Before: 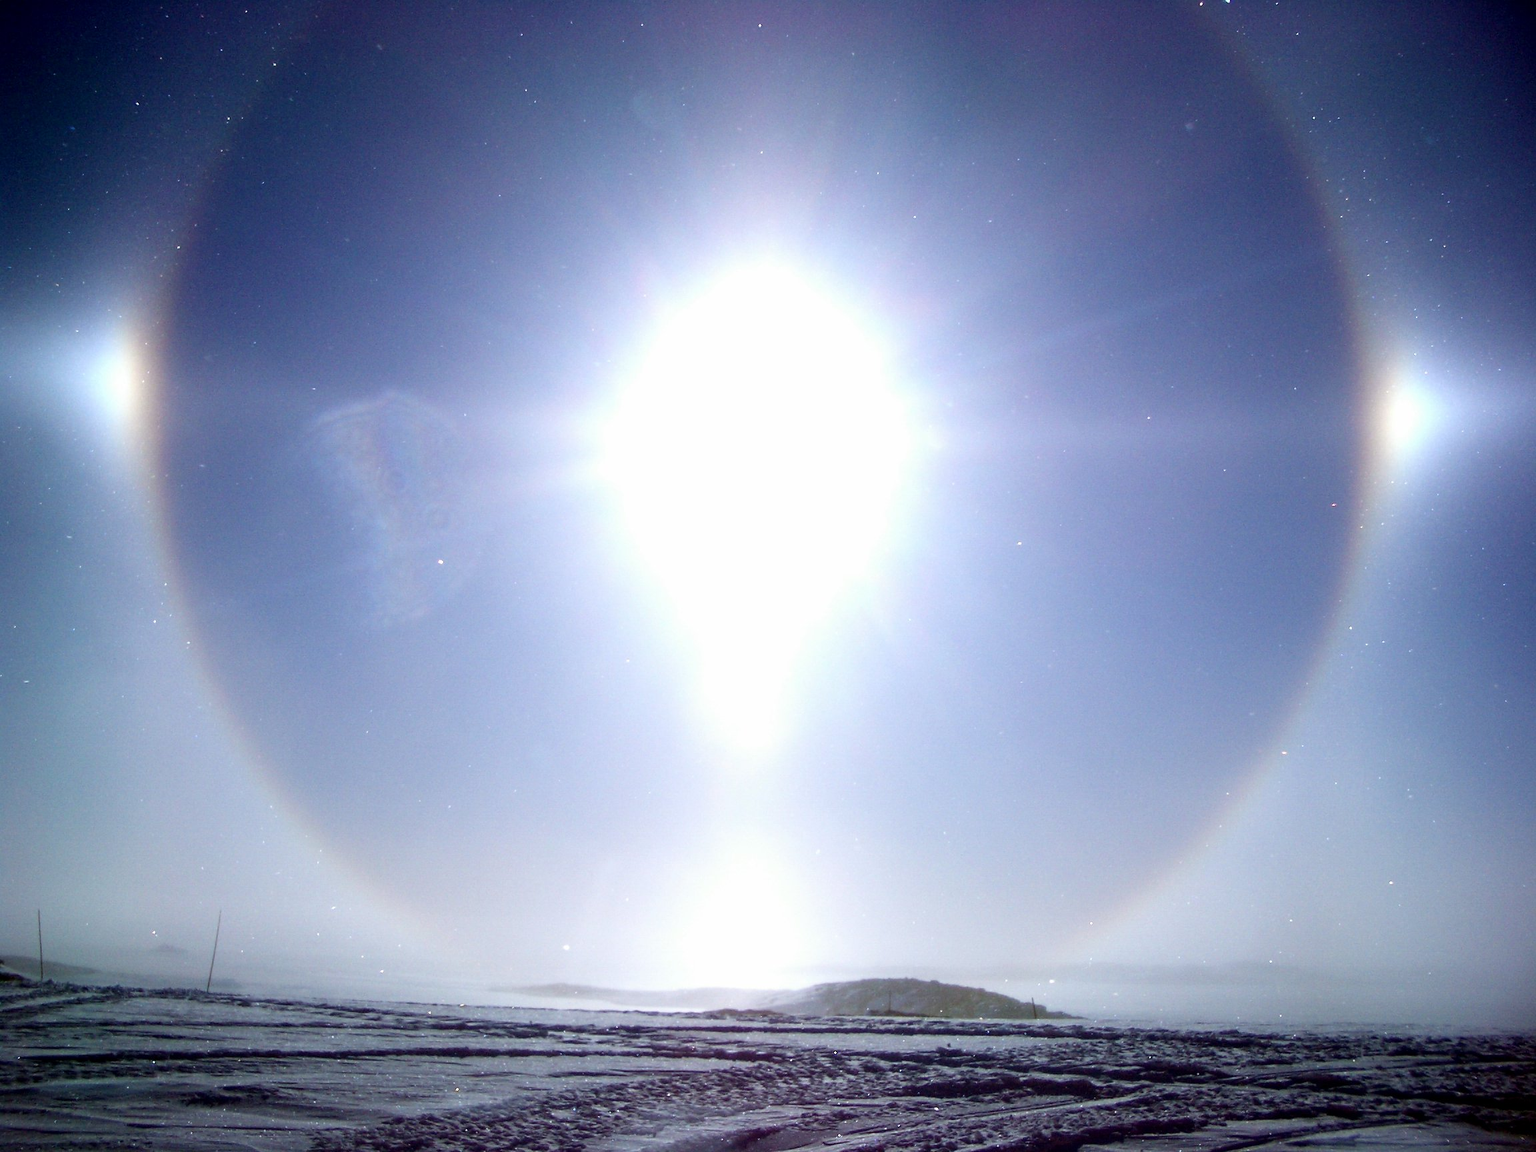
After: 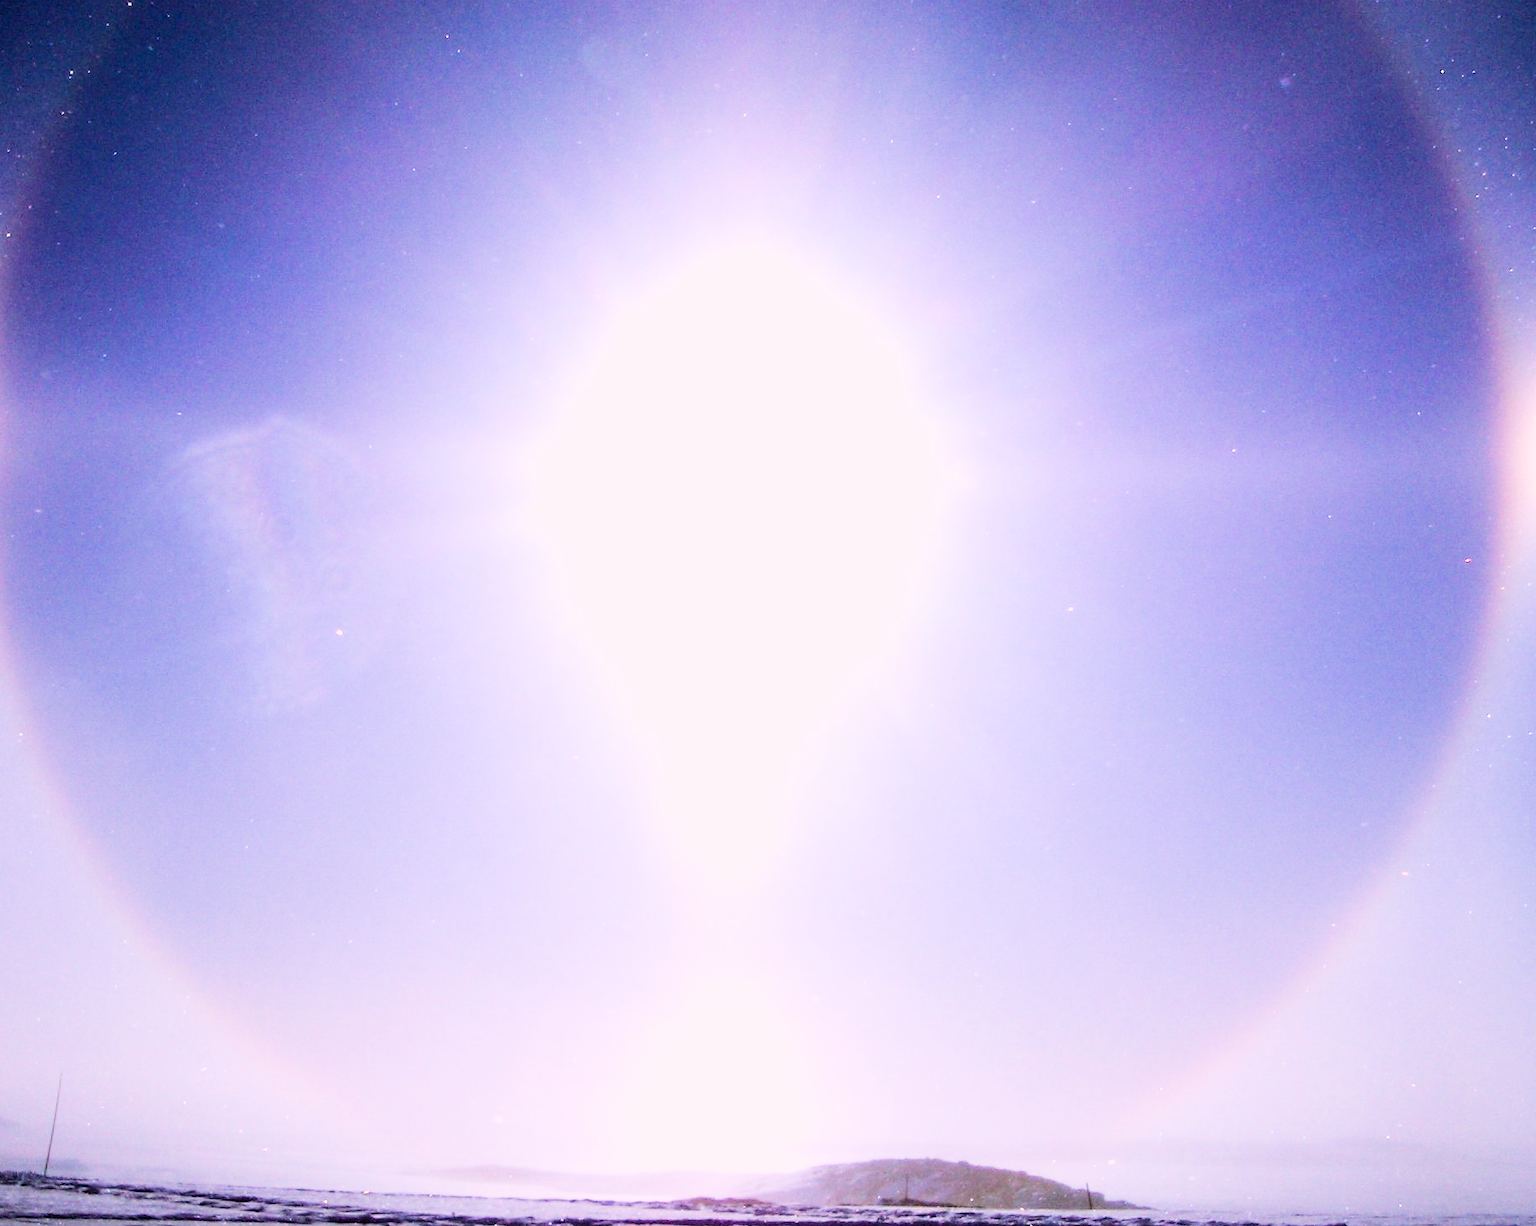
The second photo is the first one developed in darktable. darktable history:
crop: left 11.225%, top 5.381%, right 9.565%, bottom 10.314%
white balance: red 1.188, blue 1.11
exposure: black level correction 0, exposure 0.7 EV, compensate exposure bias true, compensate highlight preservation false
filmic rgb: black relative exposure -5 EV, hardness 2.88, contrast 1.4, highlights saturation mix -30%
color balance rgb: perceptual saturation grading › global saturation 30%, global vibrance 10%
